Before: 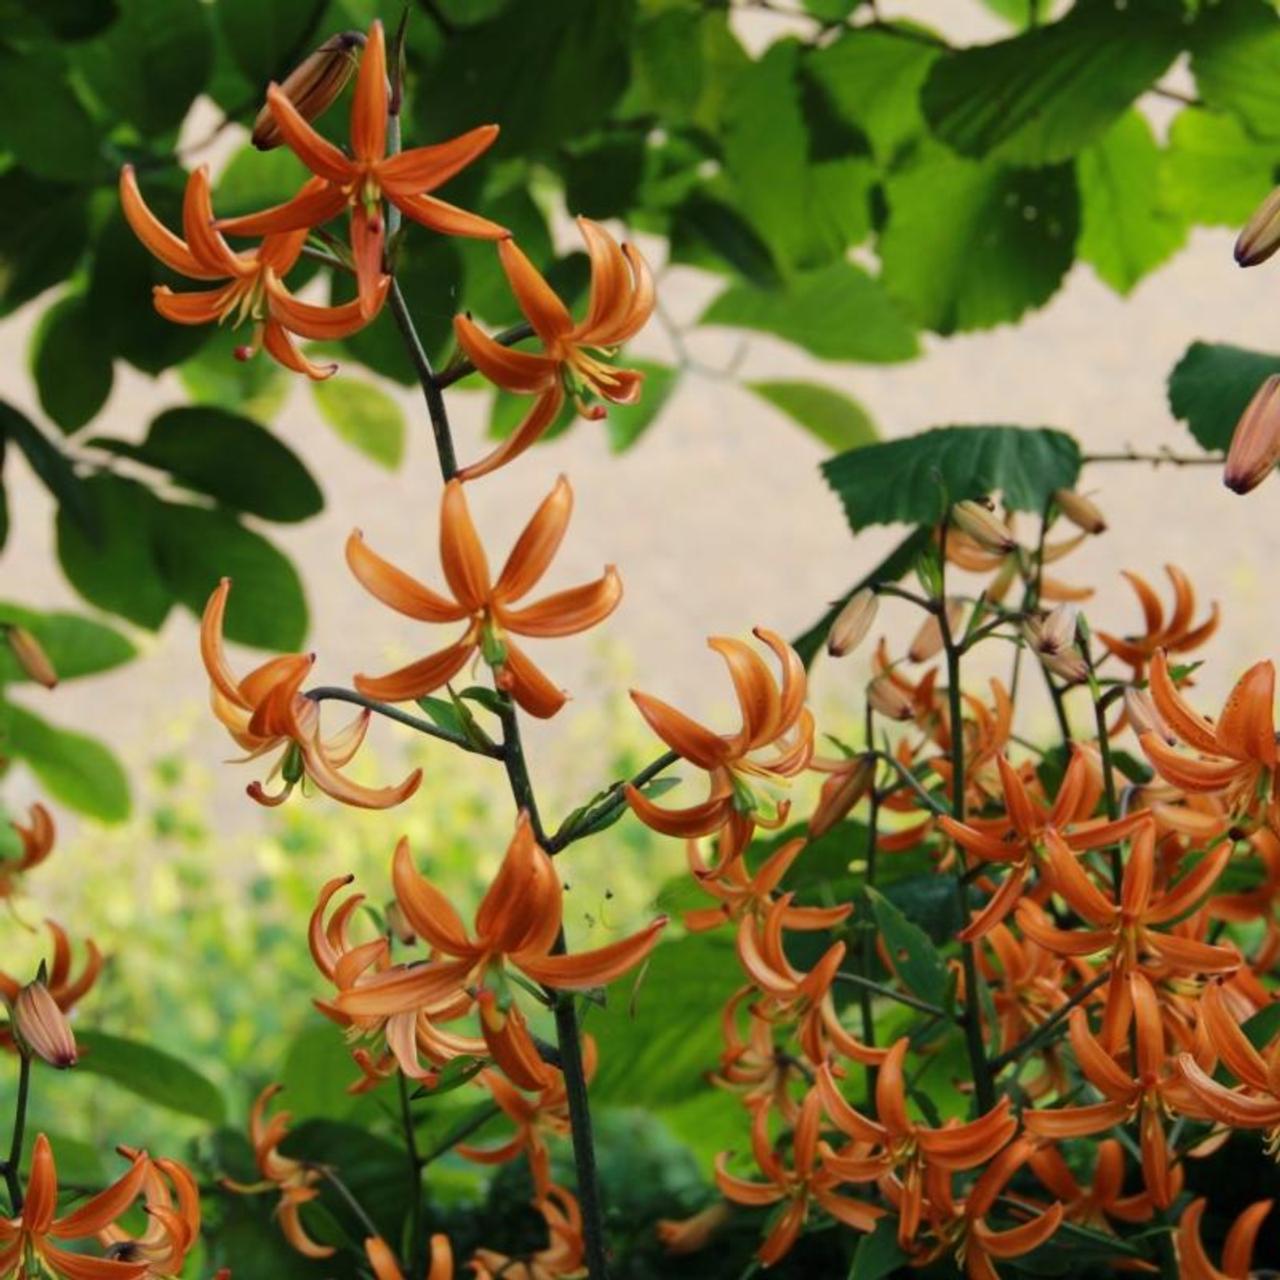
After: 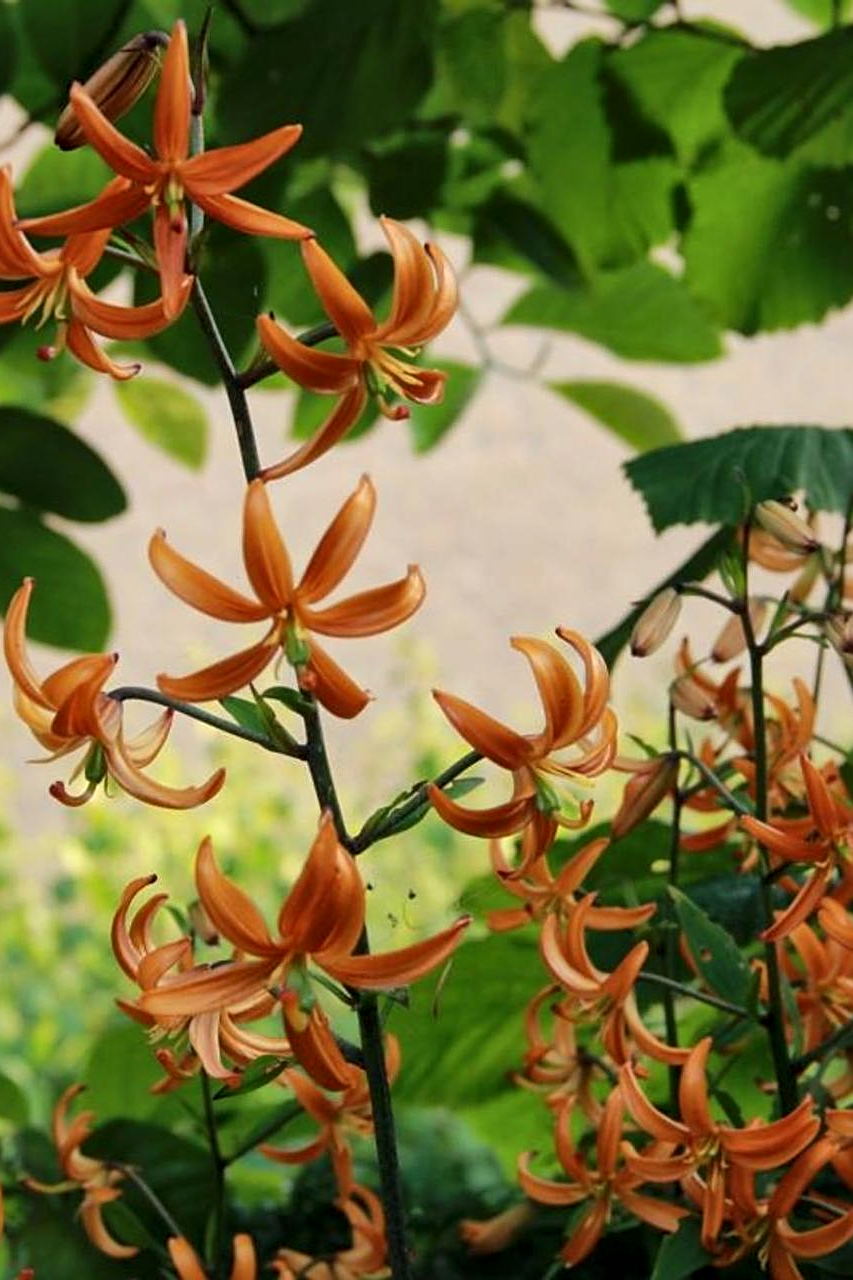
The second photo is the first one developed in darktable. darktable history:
crop: left 15.419%, right 17.914%
local contrast: mode bilateral grid, contrast 20, coarseness 50, detail 132%, midtone range 0.2
sharpen: on, module defaults
exposure: exposure -0.072 EV, compensate highlight preservation false
